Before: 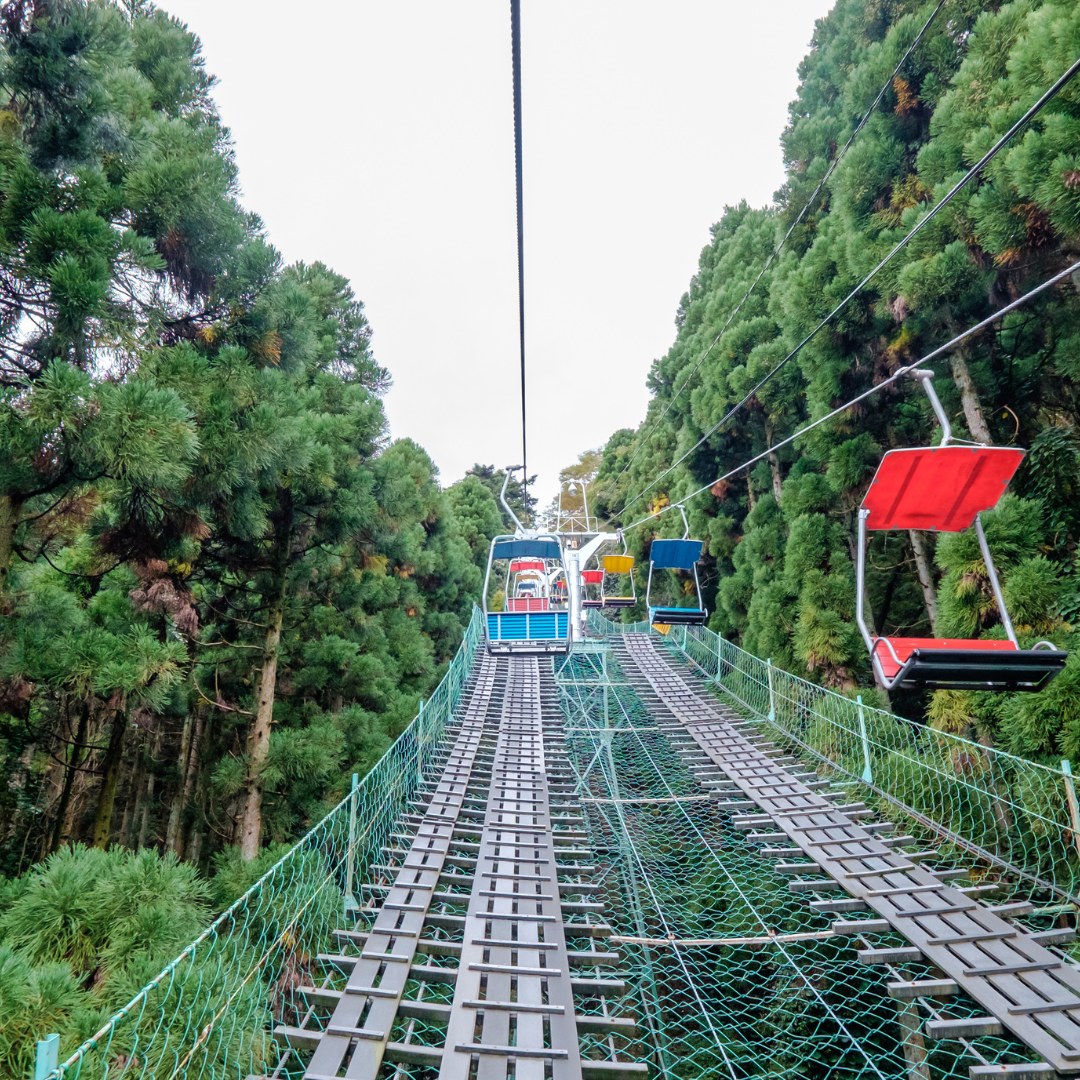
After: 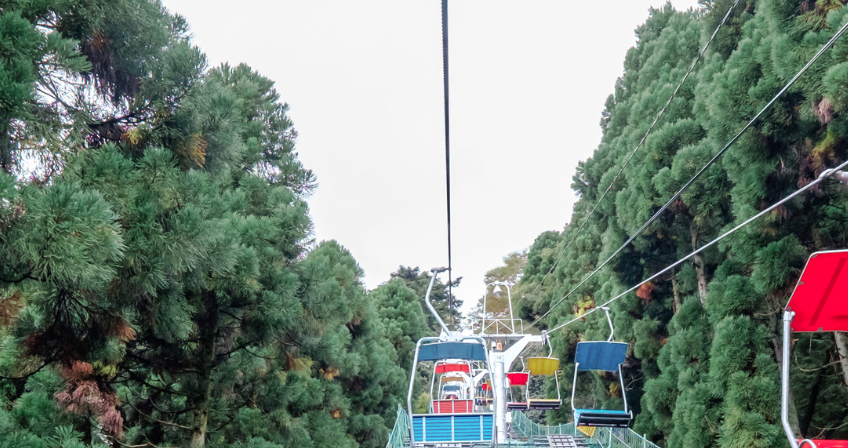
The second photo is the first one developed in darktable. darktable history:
crop: left 7.036%, top 18.398%, right 14.379%, bottom 40.043%
color zones: curves: ch0 [(0, 0.466) (0.128, 0.466) (0.25, 0.5) (0.375, 0.456) (0.5, 0.5) (0.625, 0.5) (0.737, 0.652) (0.875, 0.5)]; ch1 [(0, 0.603) (0.125, 0.618) (0.261, 0.348) (0.372, 0.353) (0.497, 0.363) (0.611, 0.45) (0.731, 0.427) (0.875, 0.518) (0.998, 0.652)]; ch2 [(0, 0.559) (0.125, 0.451) (0.253, 0.564) (0.37, 0.578) (0.5, 0.466) (0.625, 0.471) (0.731, 0.471) (0.88, 0.485)]
